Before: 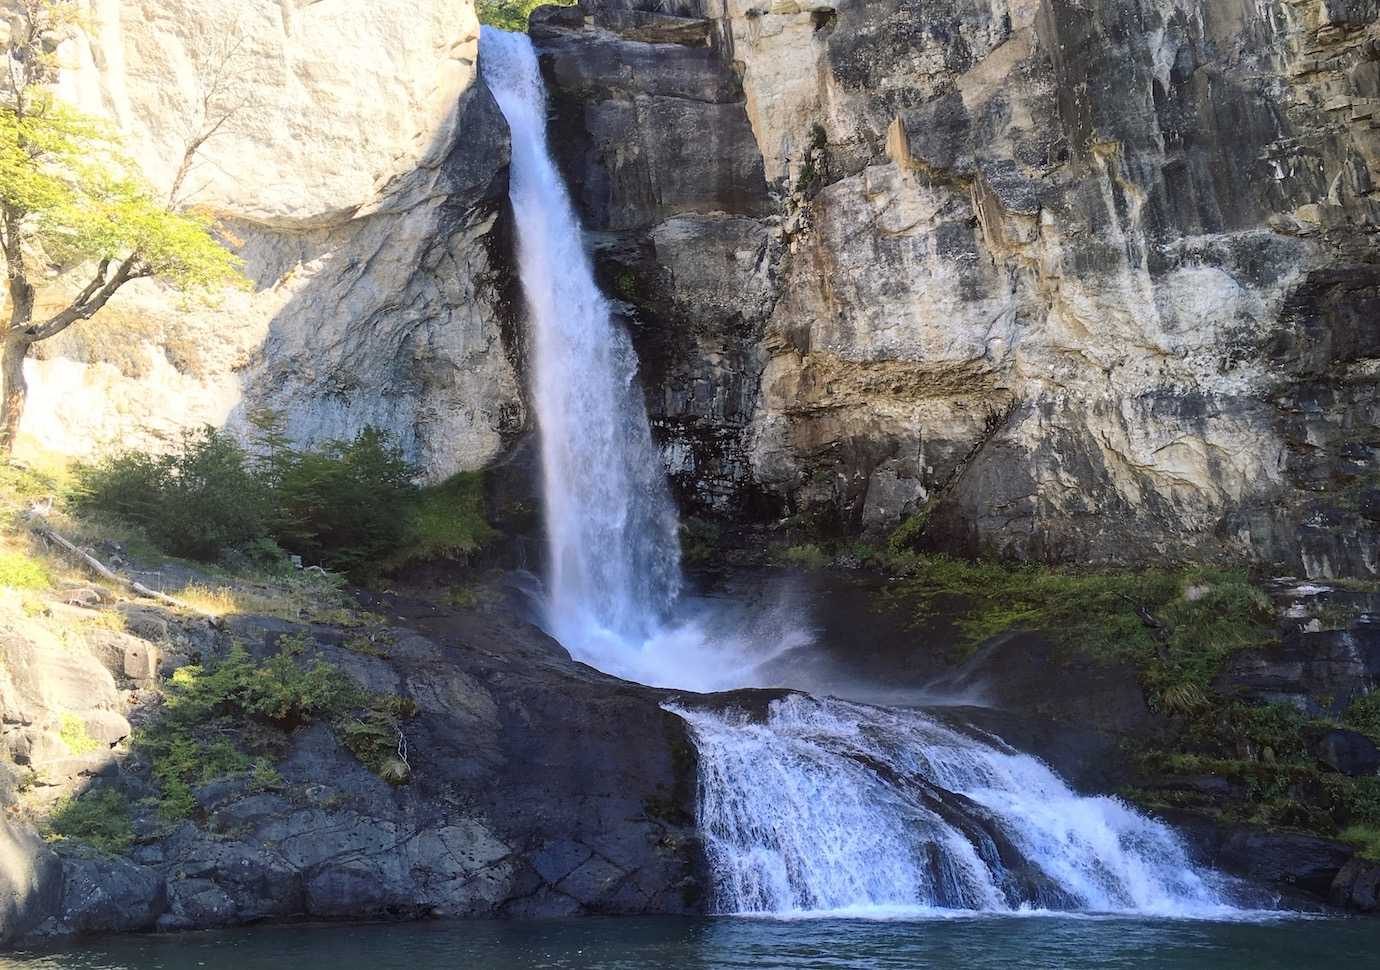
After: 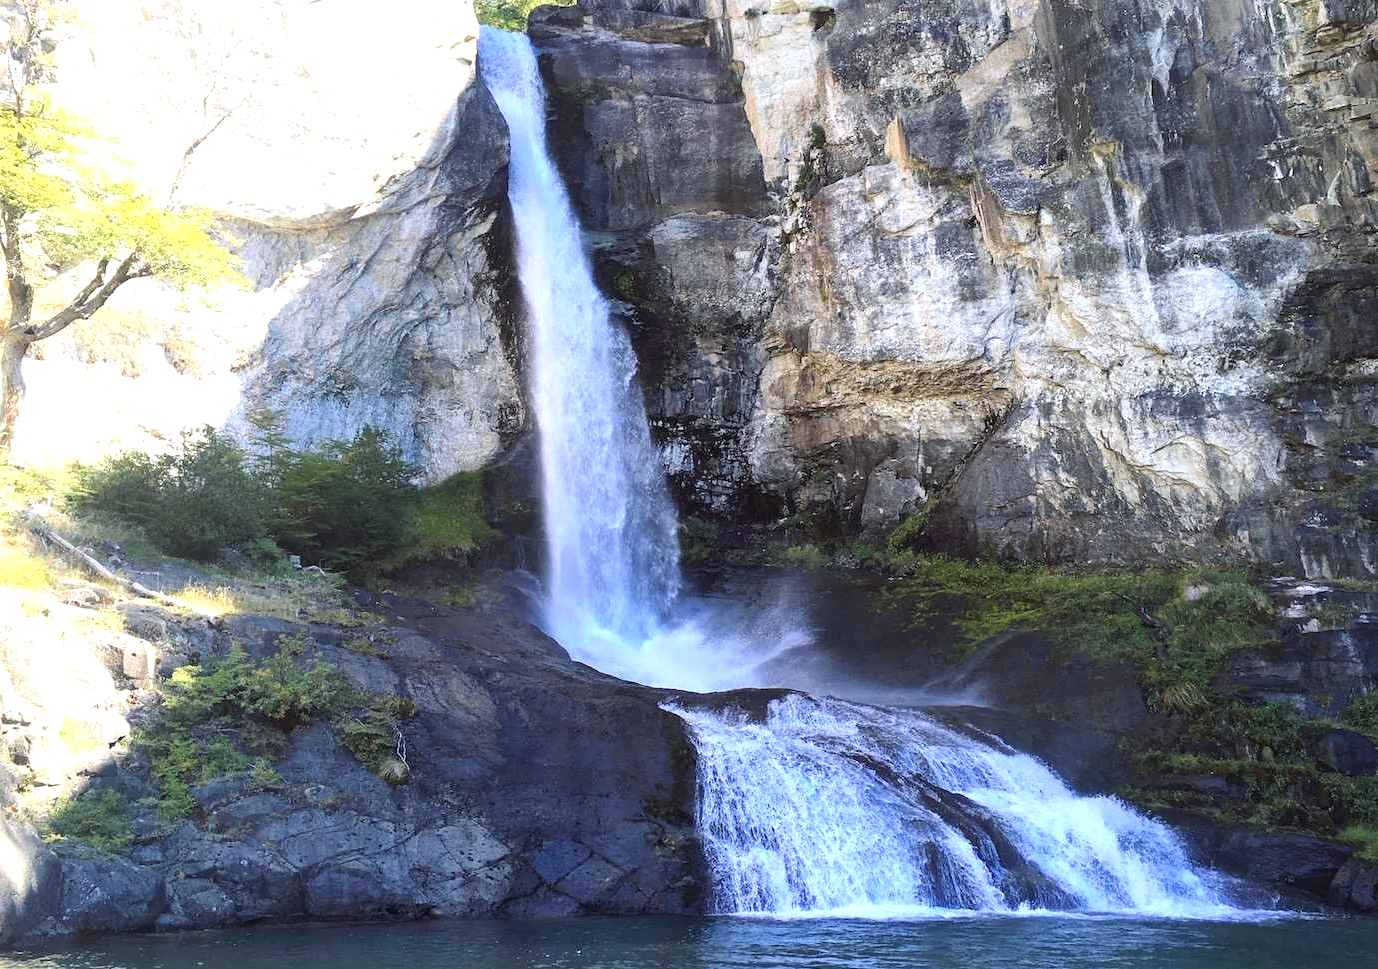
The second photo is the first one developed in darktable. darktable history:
exposure: exposure 0.636 EV, compensate highlight preservation false
white balance: red 0.954, blue 1.079
crop and rotate: left 0.126%
